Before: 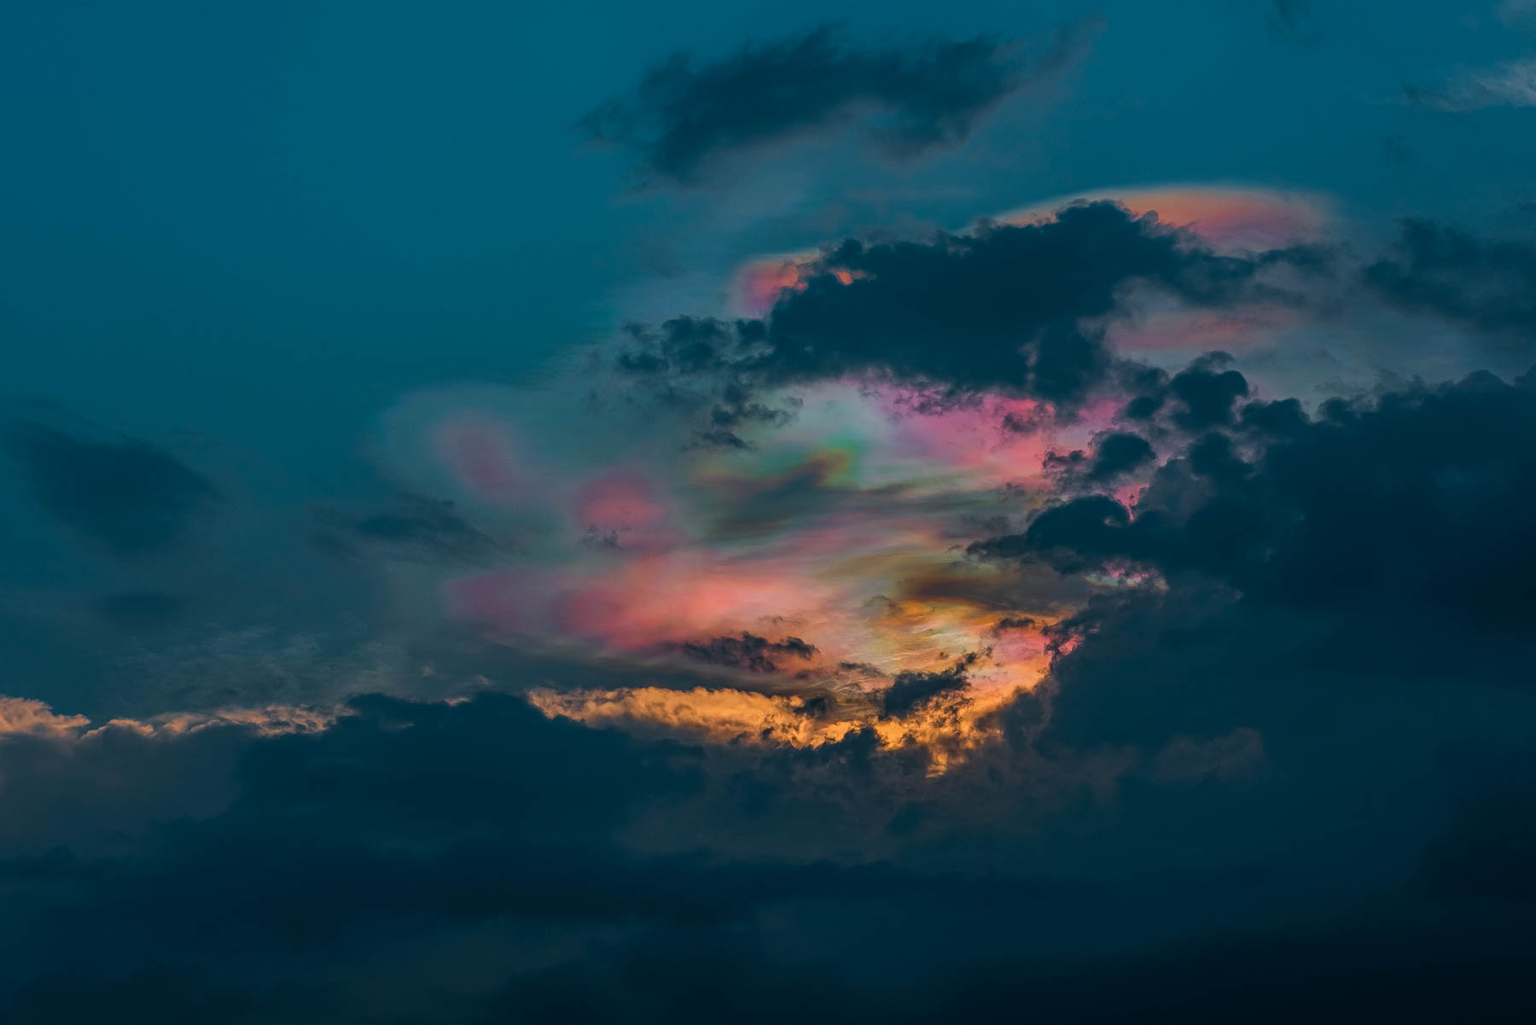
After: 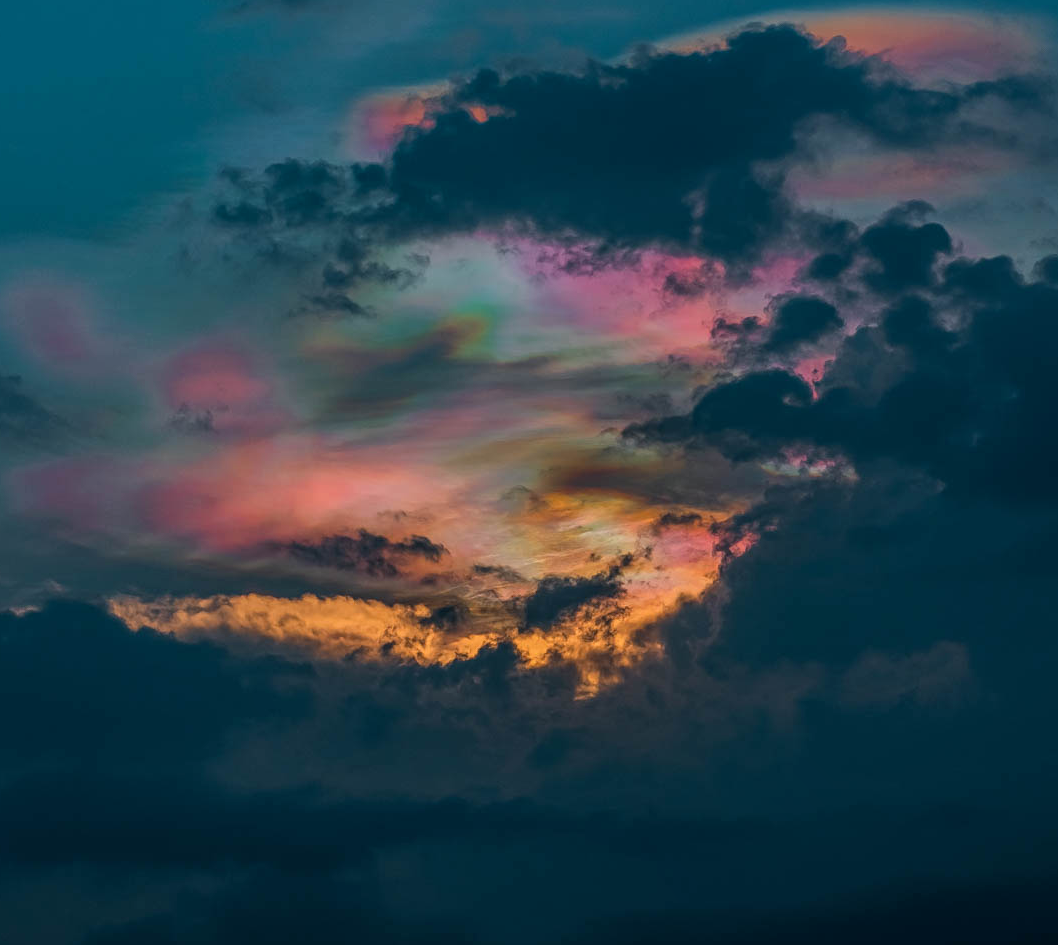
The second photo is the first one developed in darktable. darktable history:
crop and rotate: left 28.414%, top 17.614%, right 12.773%, bottom 3.643%
local contrast: detail 109%
